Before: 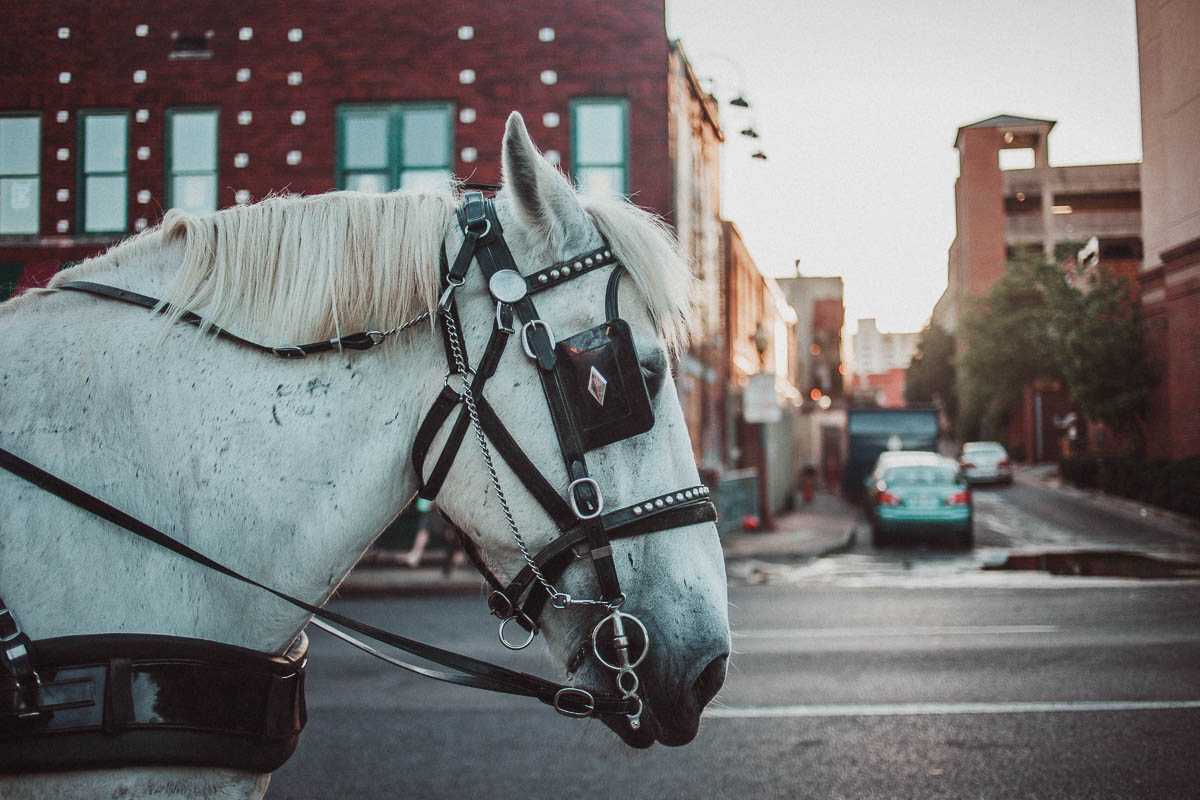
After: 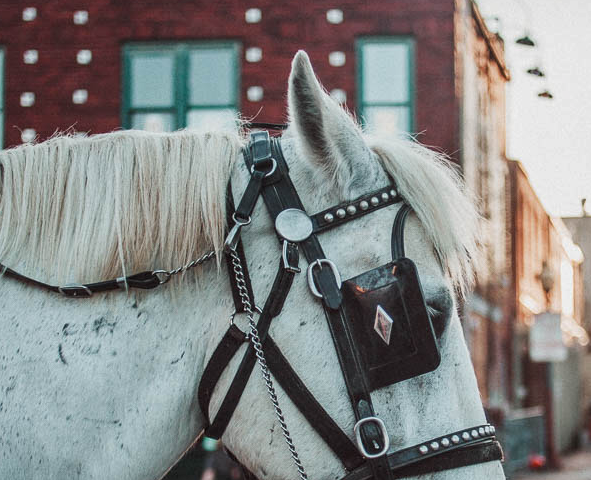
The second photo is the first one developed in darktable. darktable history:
crop: left 17.835%, top 7.675%, right 32.881%, bottom 32.213%
local contrast: highlights 100%, shadows 100%, detail 120%, midtone range 0.2
